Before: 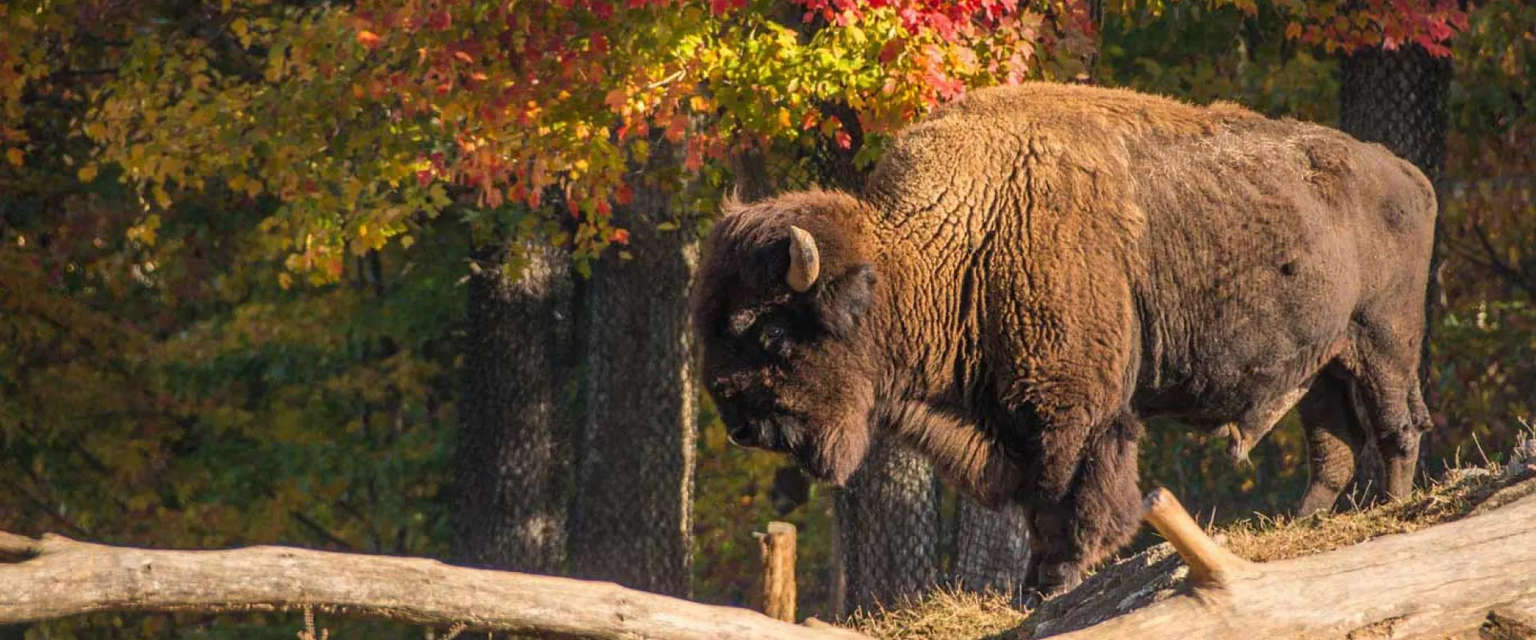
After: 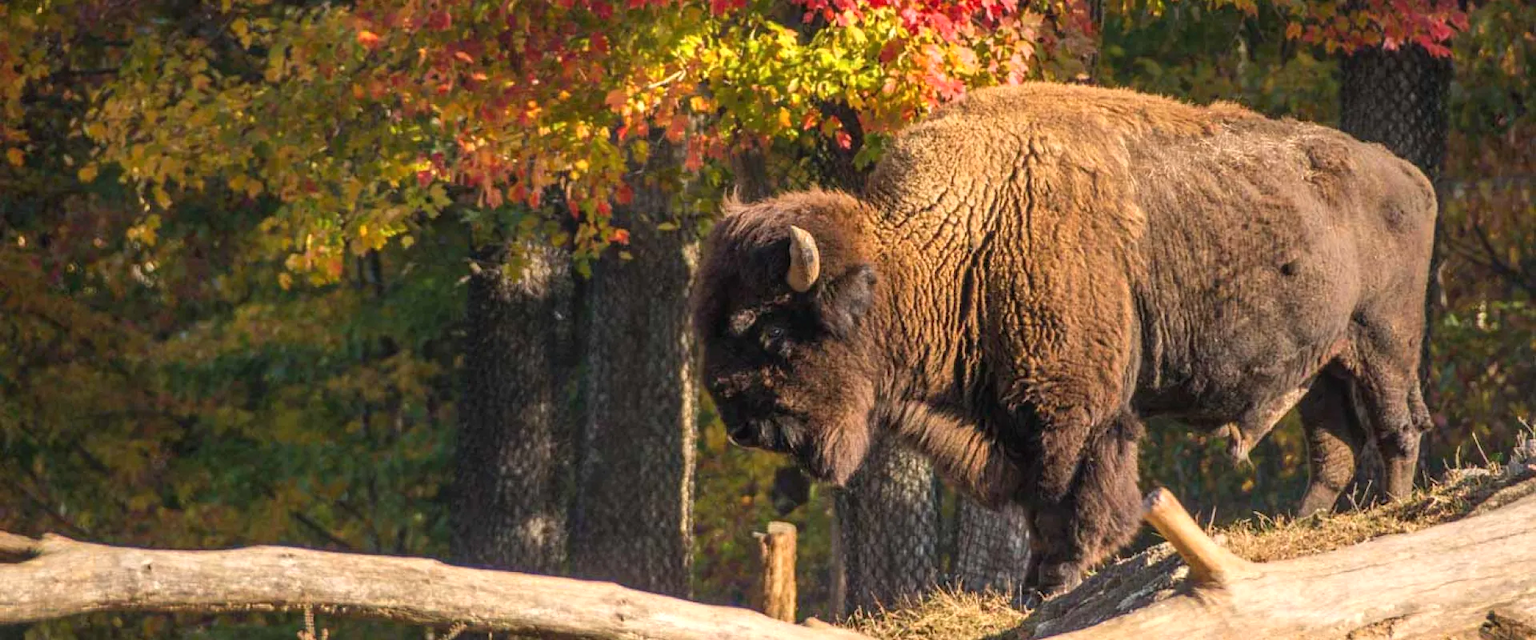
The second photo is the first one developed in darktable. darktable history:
exposure: exposure 0.289 EV, compensate highlight preservation false
